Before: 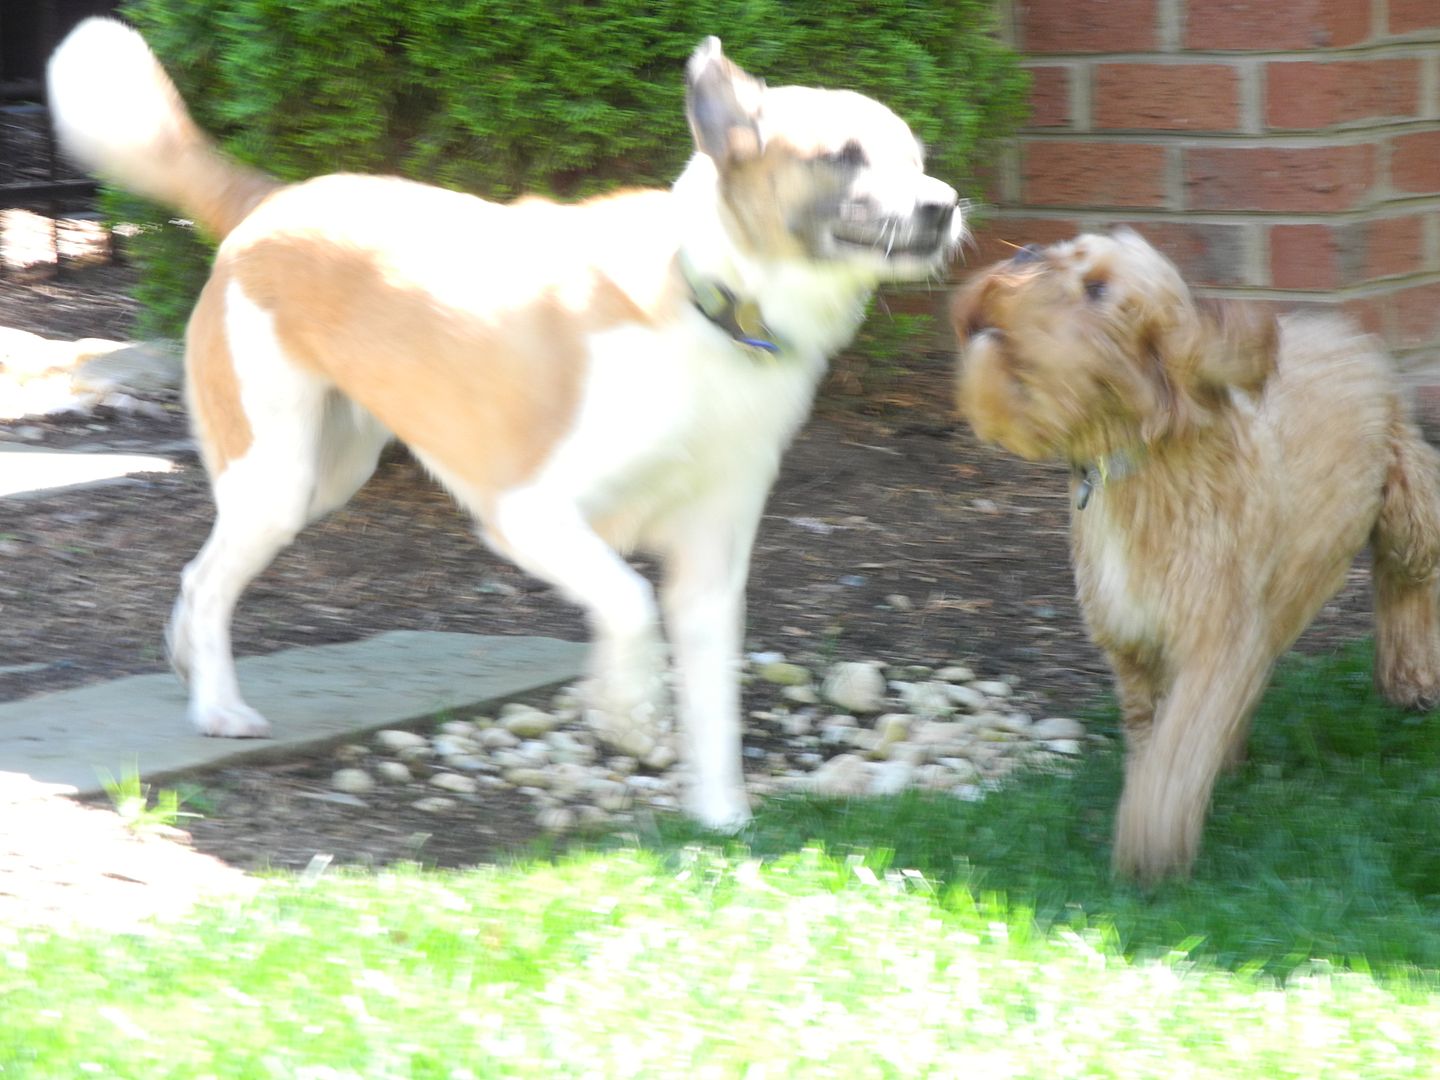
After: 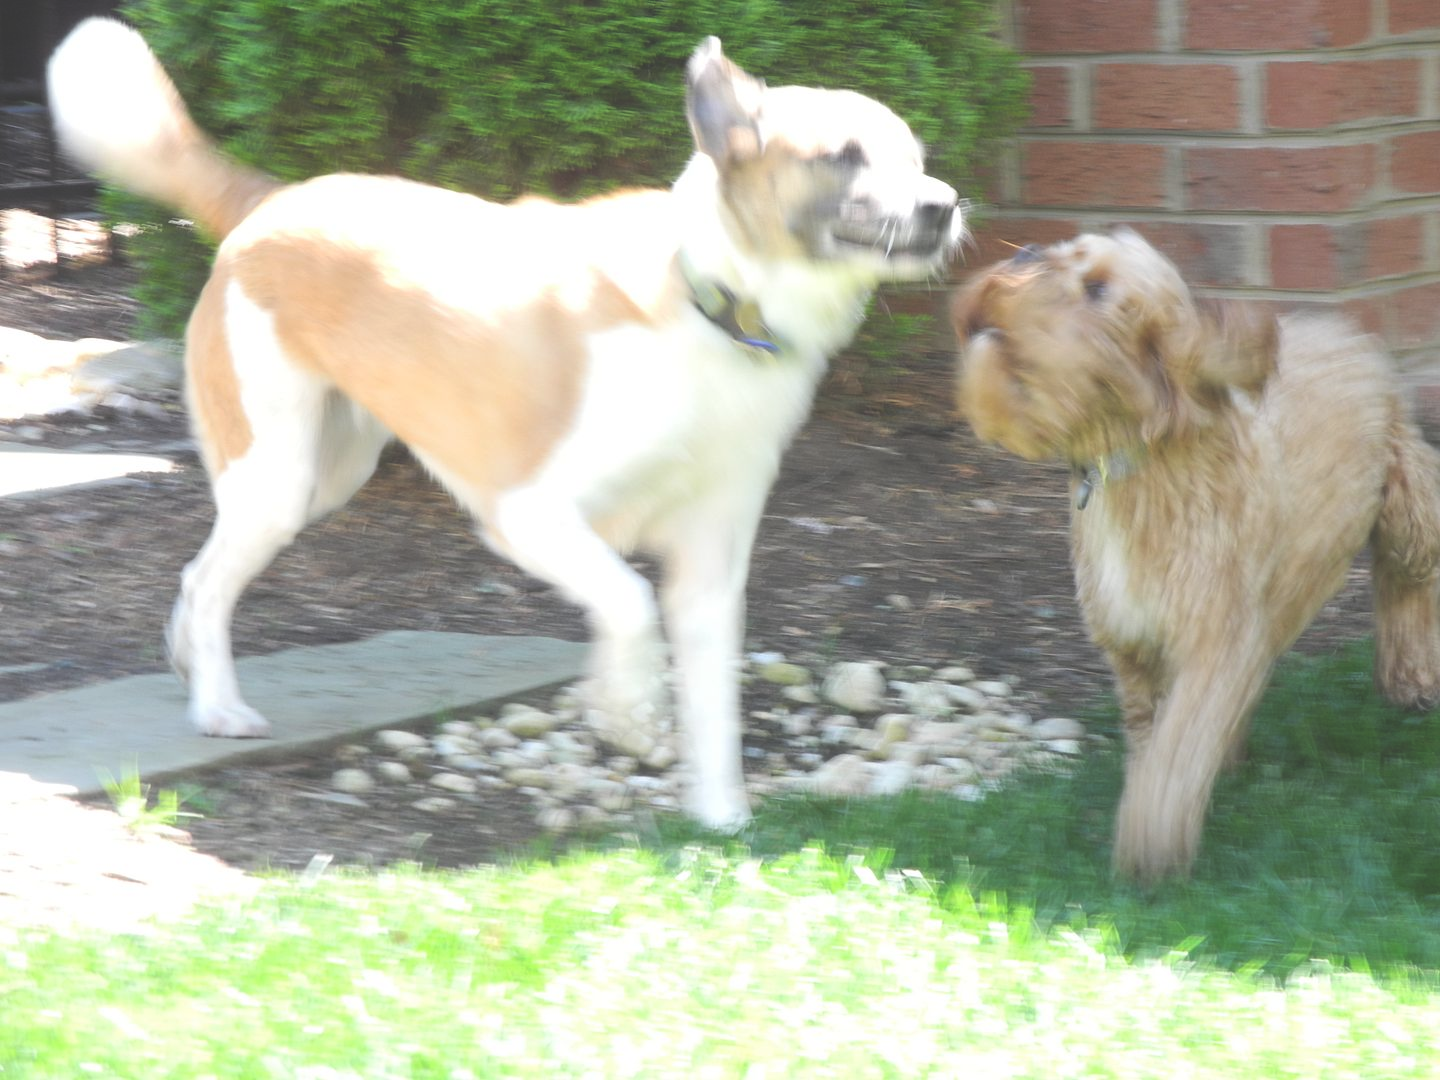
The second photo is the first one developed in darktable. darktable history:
haze removal: strength -0.09, adaptive false
exposure: black level correction -0.03, compensate highlight preservation false
